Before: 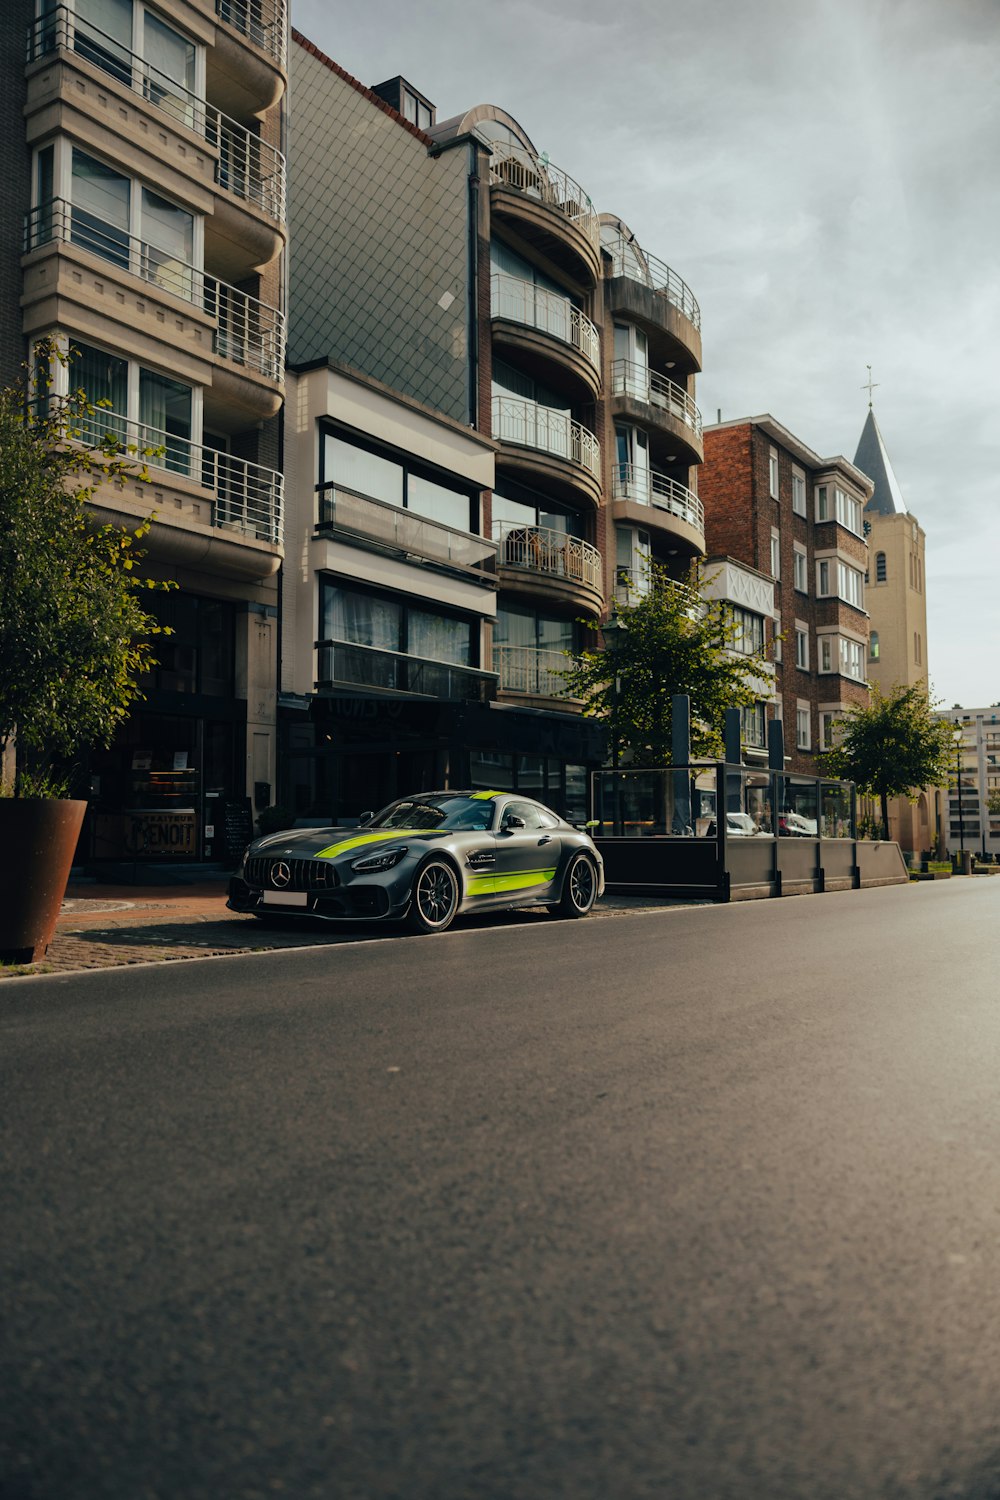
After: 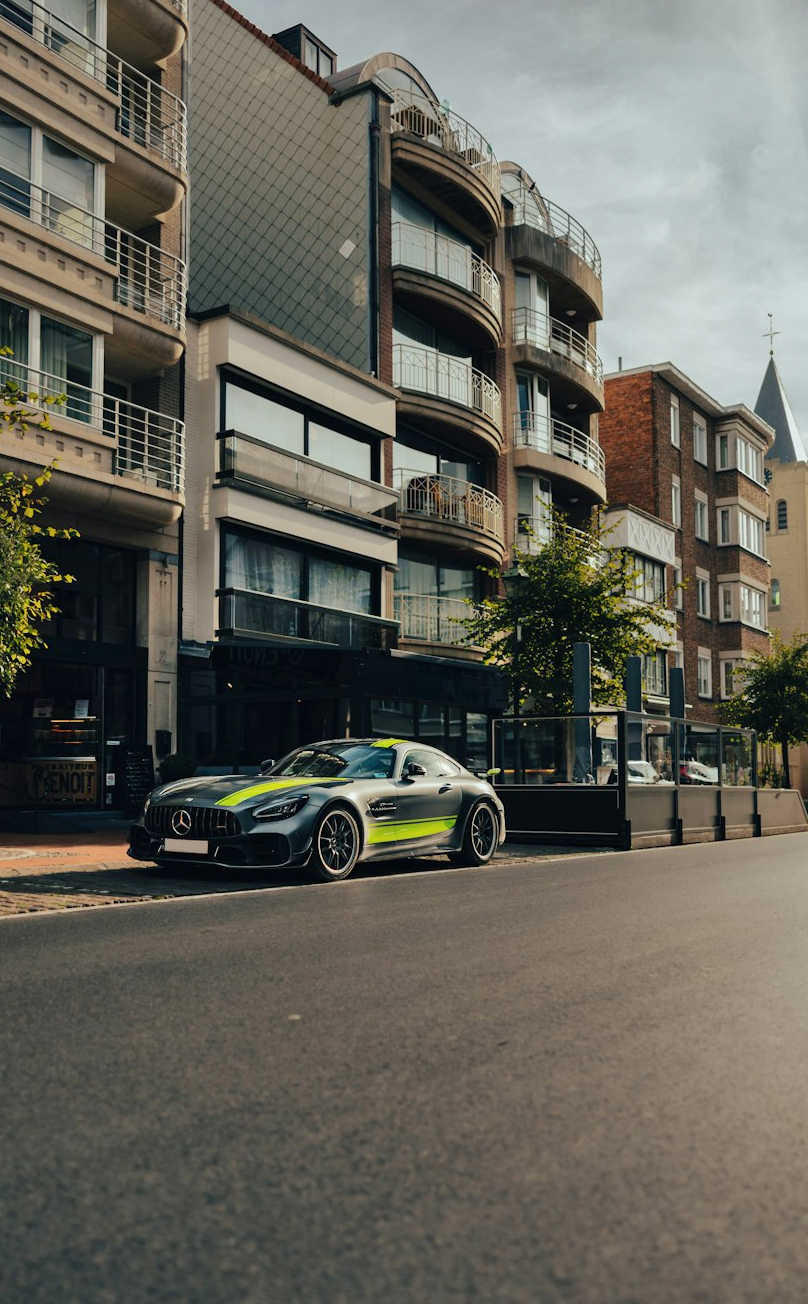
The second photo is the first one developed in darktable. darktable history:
shadows and highlights: soften with gaussian
contrast equalizer: y [[0.5 ×6], [0.5 ×6], [0.5, 0.5, 0.501, 0.545, 0.707, 0.863], [0 ×6], [0 ×6]]
crop: left 9.929%, top 3.475%, right 9.188%, bottom 9.529%
